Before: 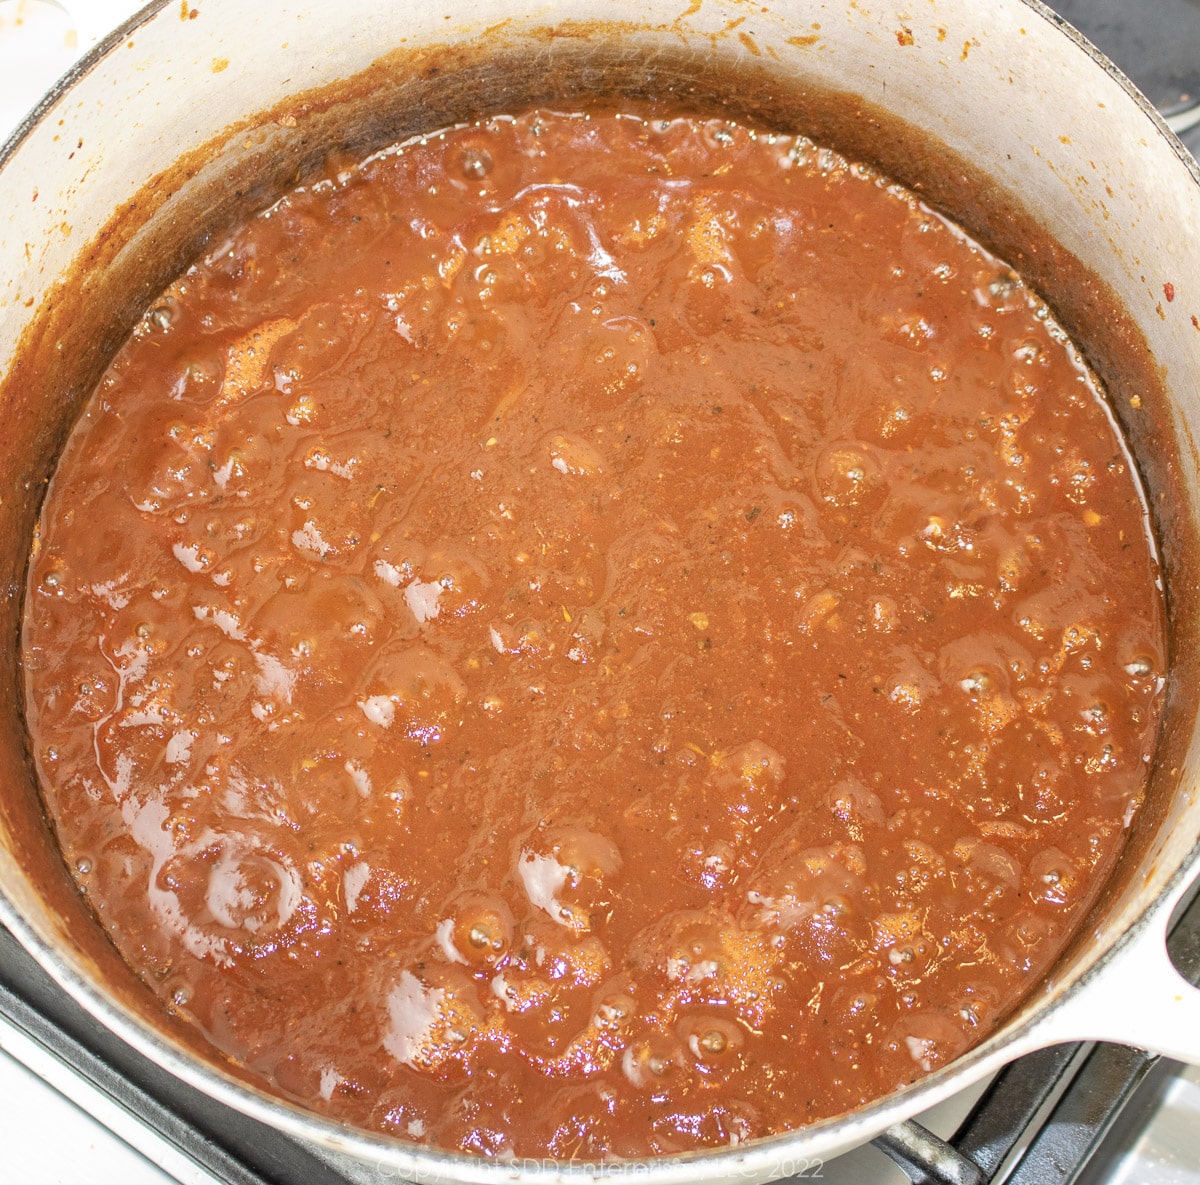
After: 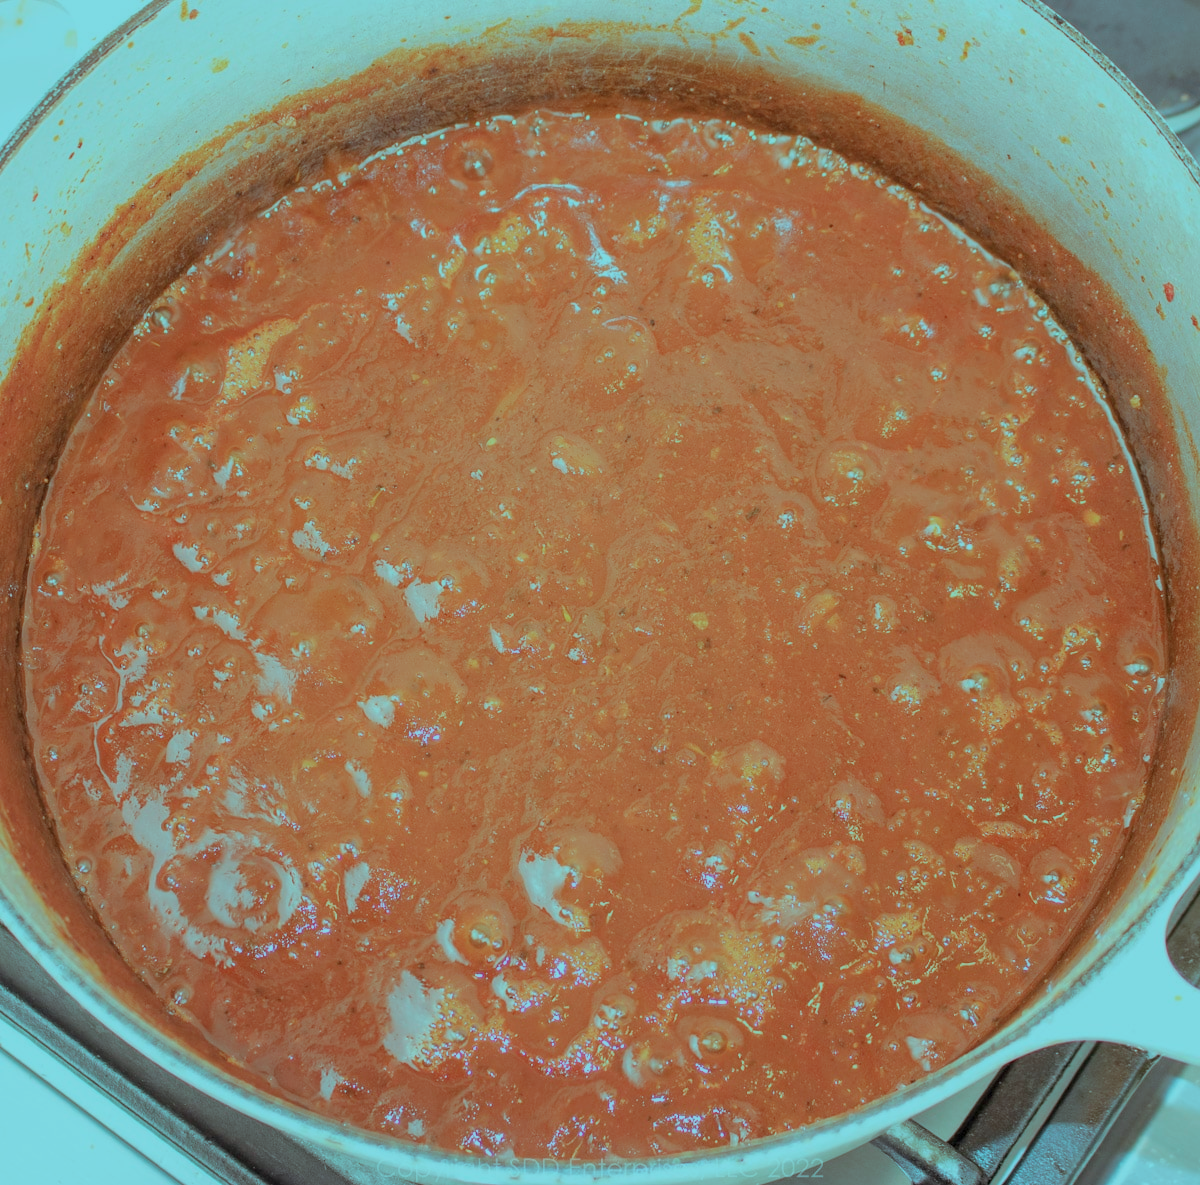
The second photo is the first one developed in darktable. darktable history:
color balance rgb: highlights gain › luminance -32.94%, highlights gain › chroma 5.806%, highlights gain › hue 214.94°, linear chroma grading › global chroma -15.362%, perceptual saturation grading › global saturation -0.053%, global vibrance -7.441%, contrast -13.4%, saturation formula JzAzBz (2021)
